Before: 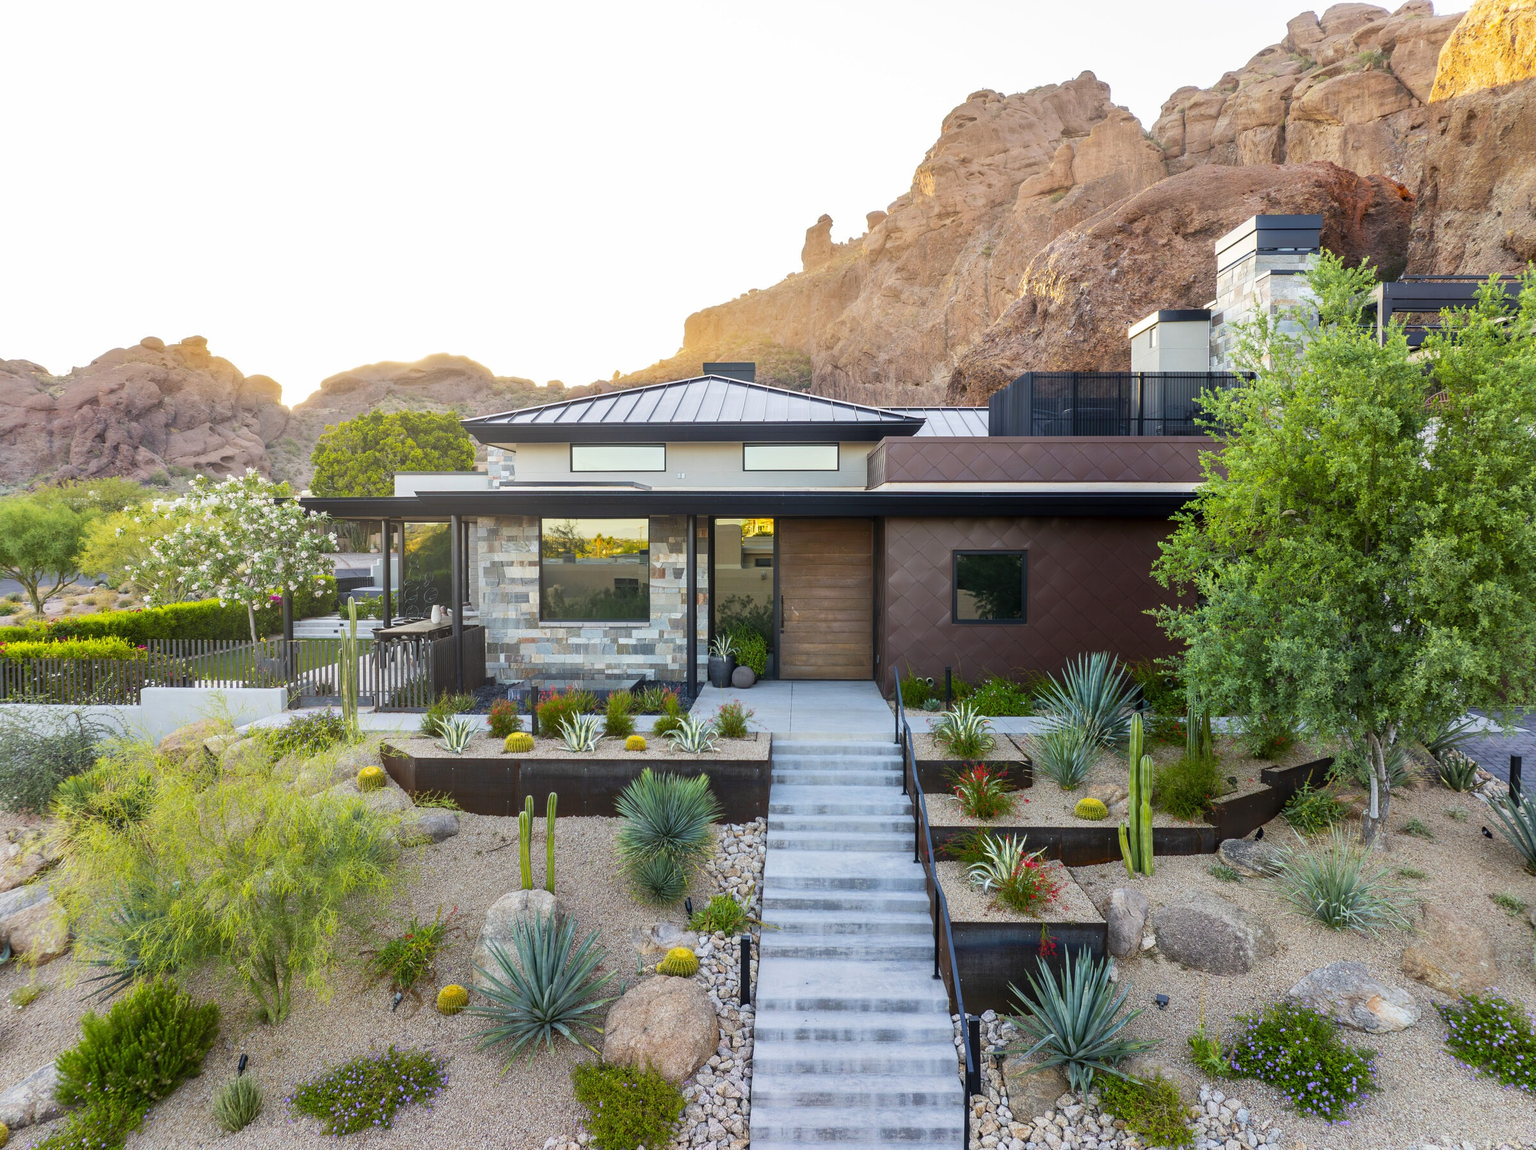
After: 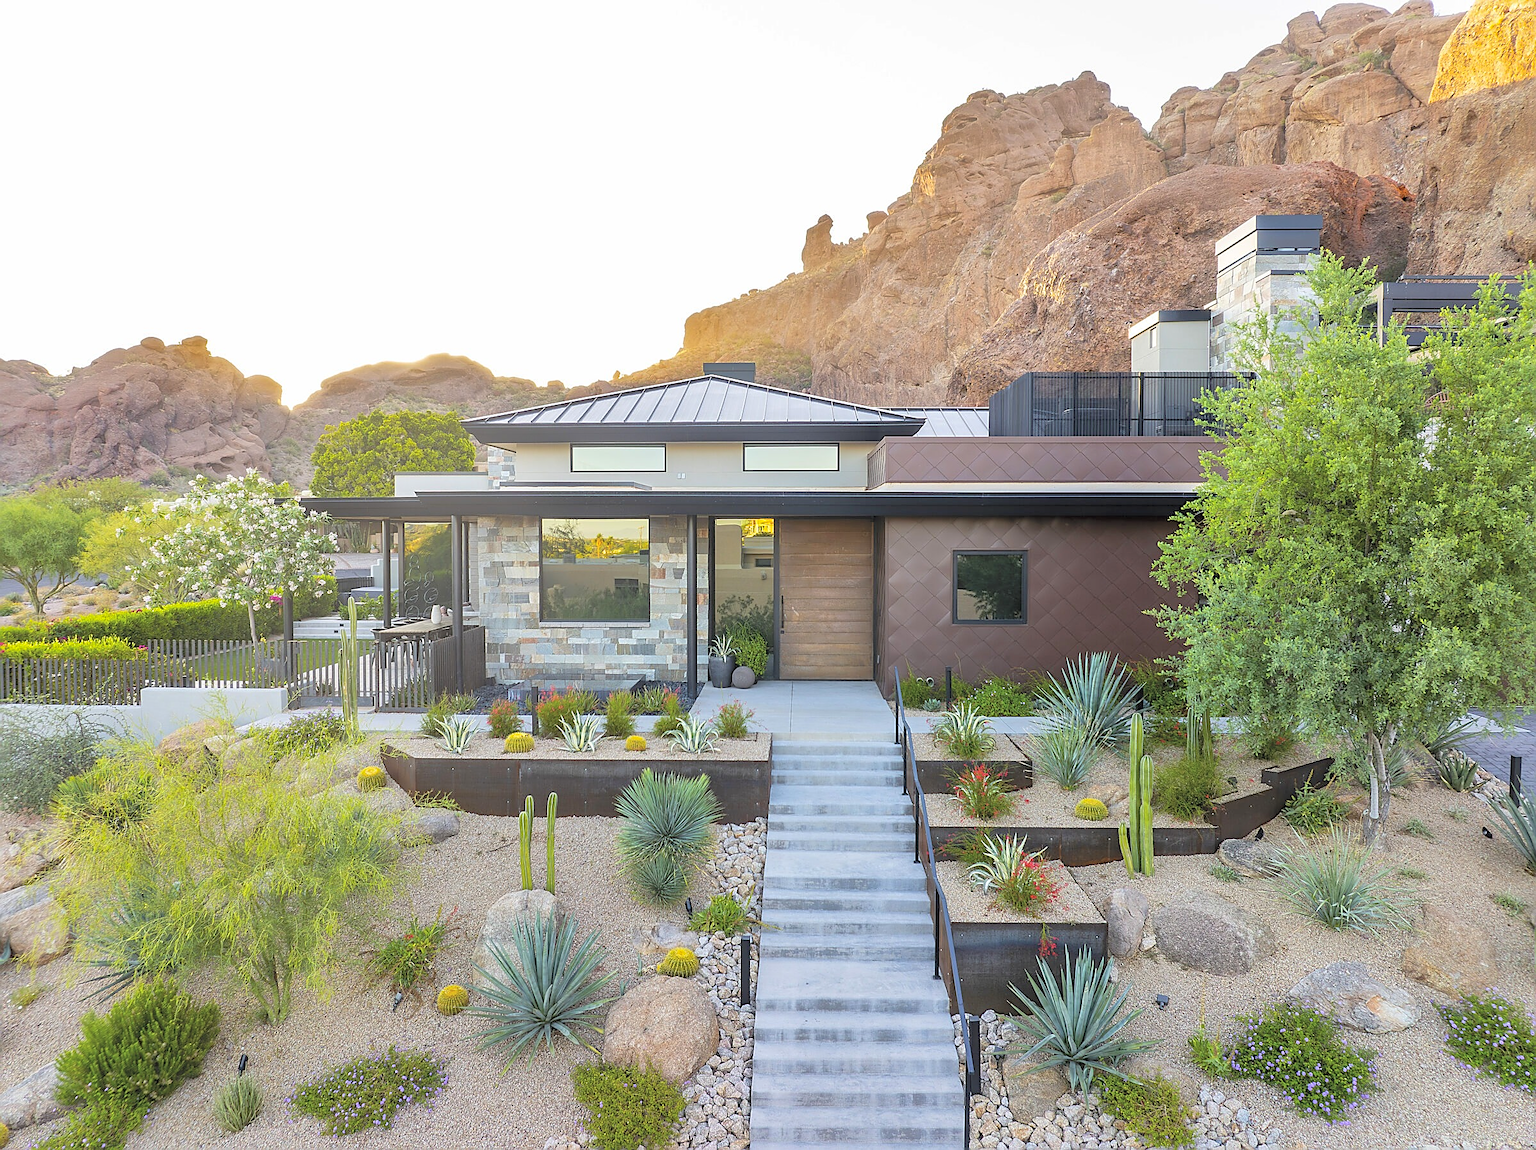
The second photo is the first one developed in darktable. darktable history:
contrast brightness saturation: brightness 0.285
sharpen: radius 1.359, amount 1.266, threshold 0.674
shadows and highlights: highlights color adjustment 39.36%
